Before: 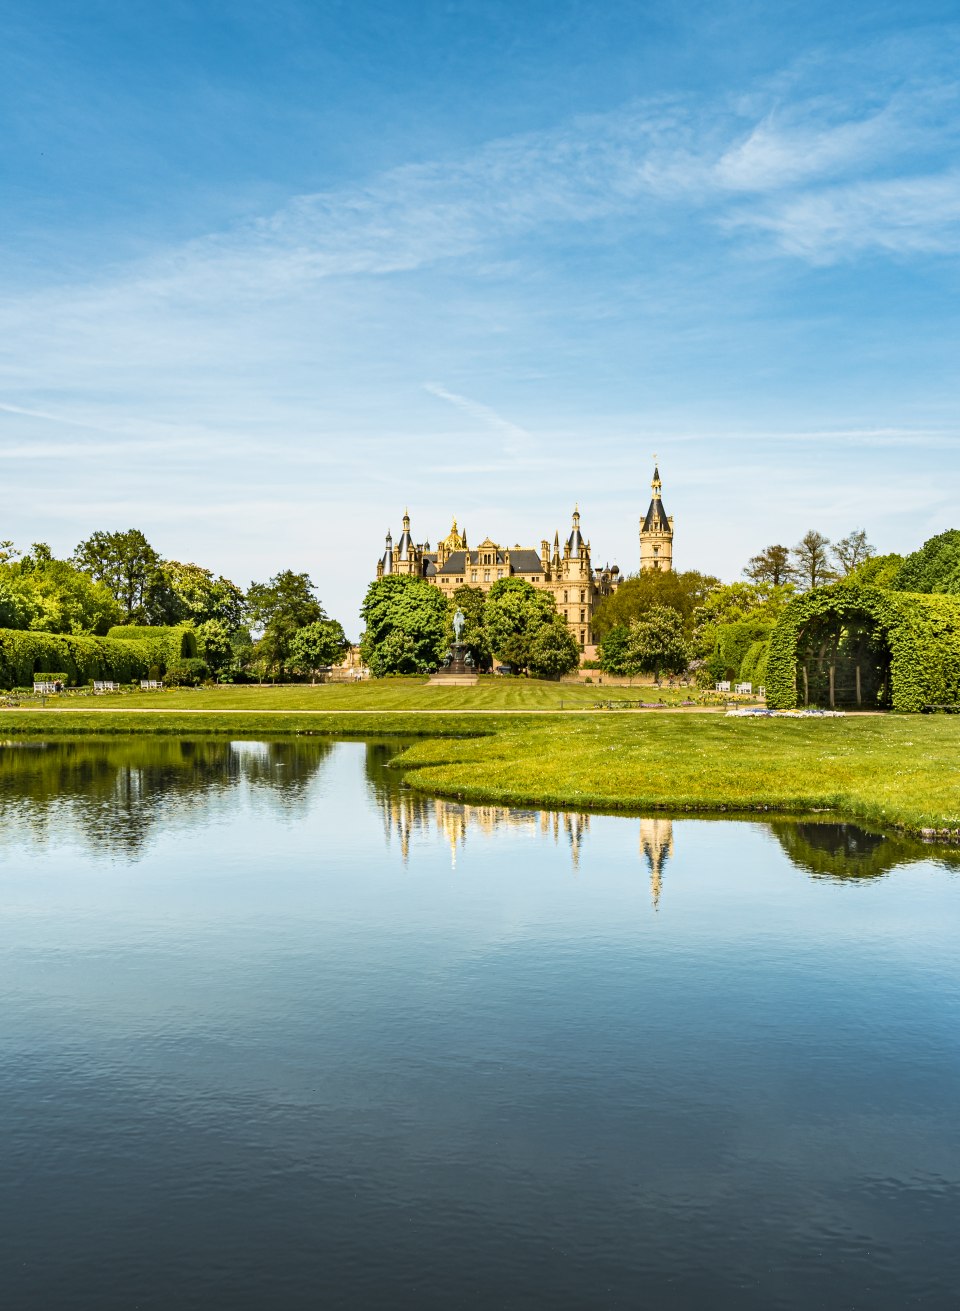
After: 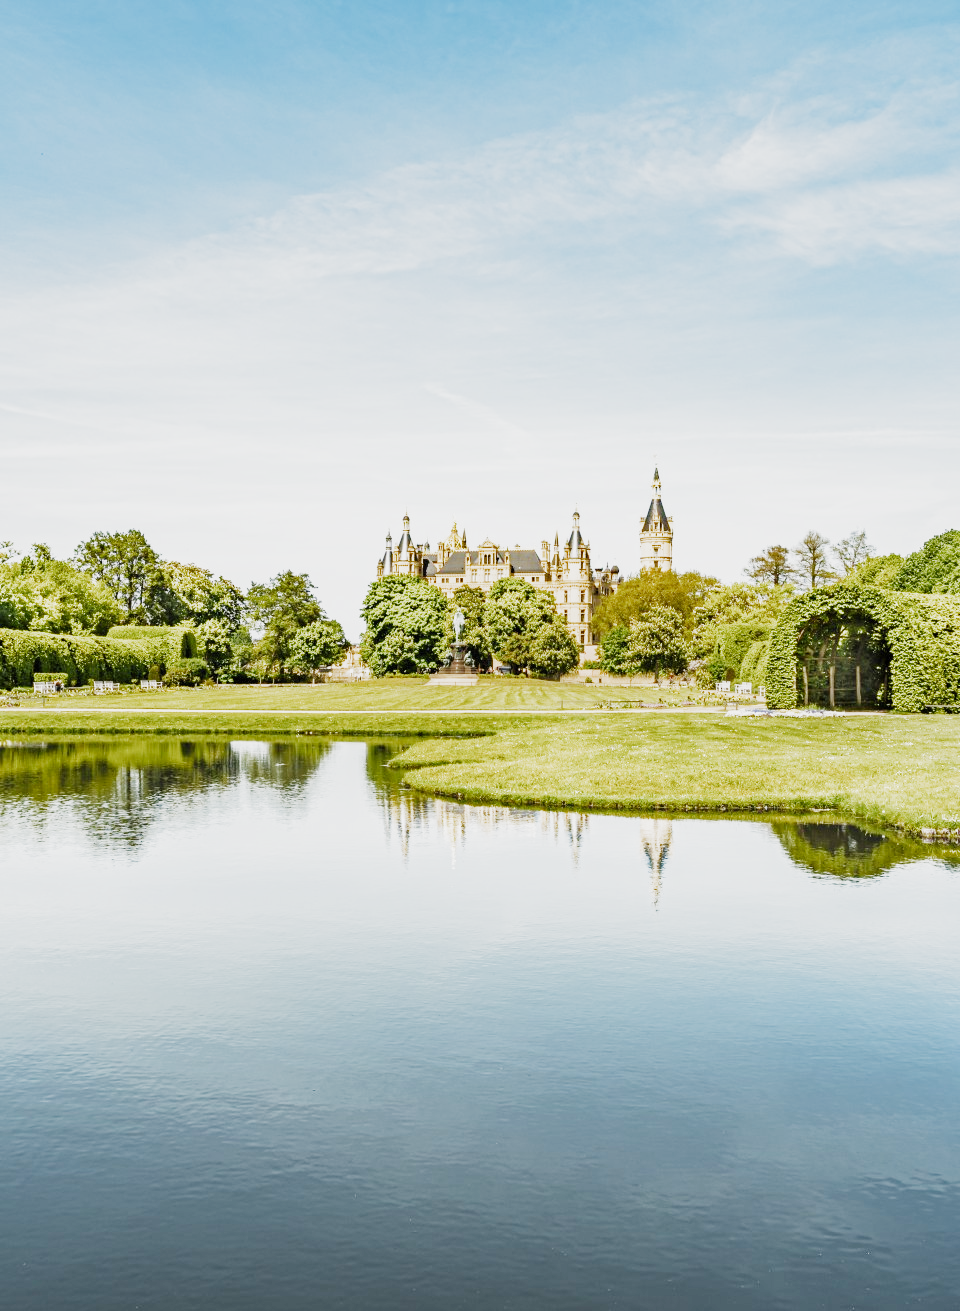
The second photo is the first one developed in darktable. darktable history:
filmic rgb: black relative exposure -7.65 EV, white relative exposure 4.56 EV, threshold 3.02 EV, hardness 3.61, preserve chrominance no, color science v5 (2021), contrast in shadows safe, contrast in highlights safe, enable highlight reconstruction true
exposure: black level correction 0, exposure 1.448 EV, compensate highlight preservation false
